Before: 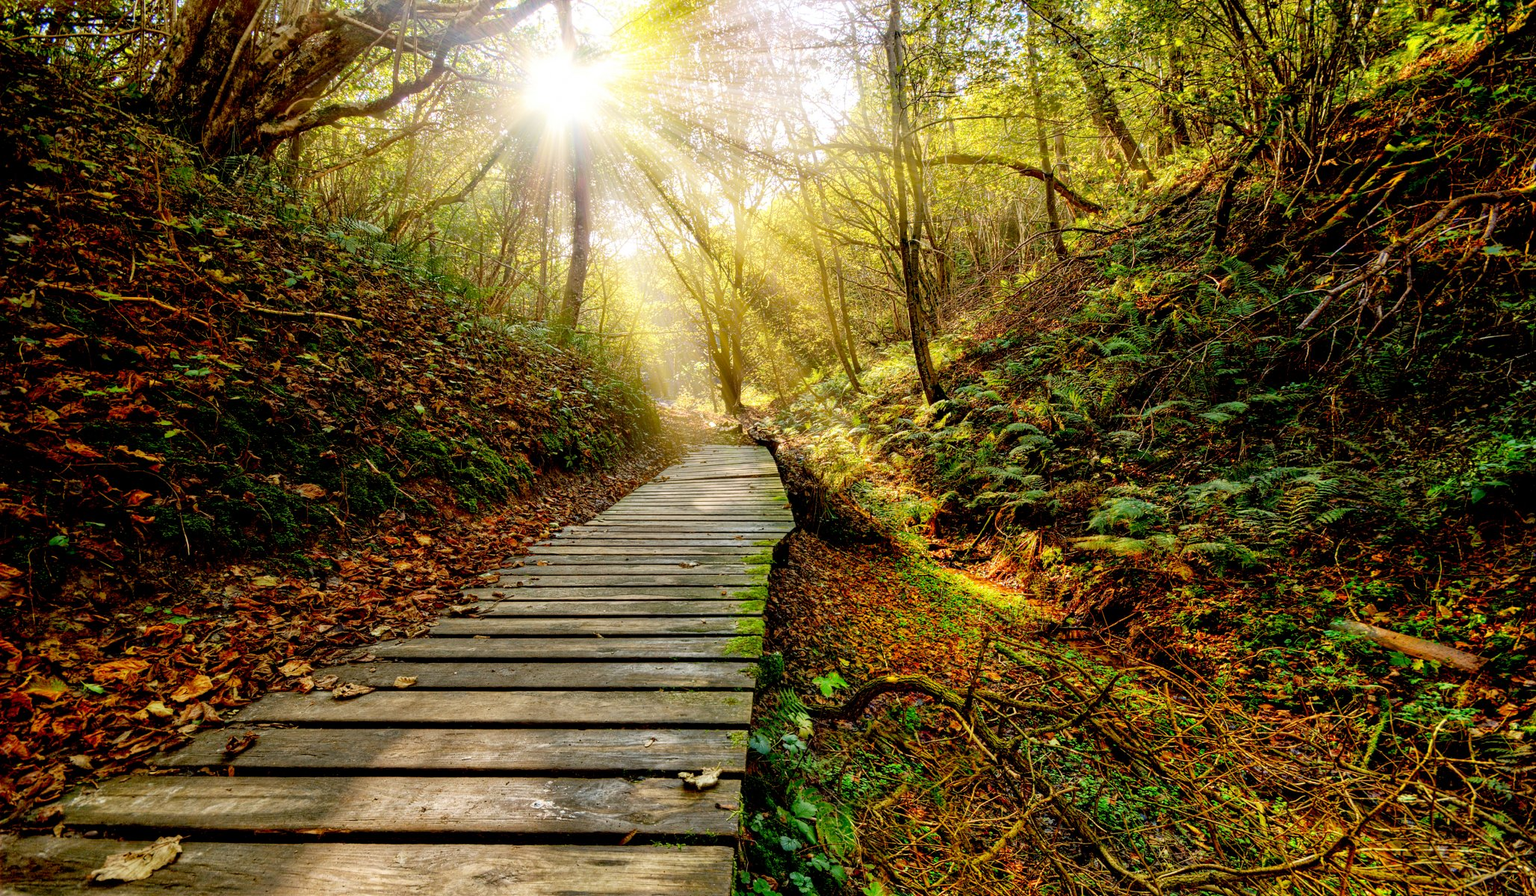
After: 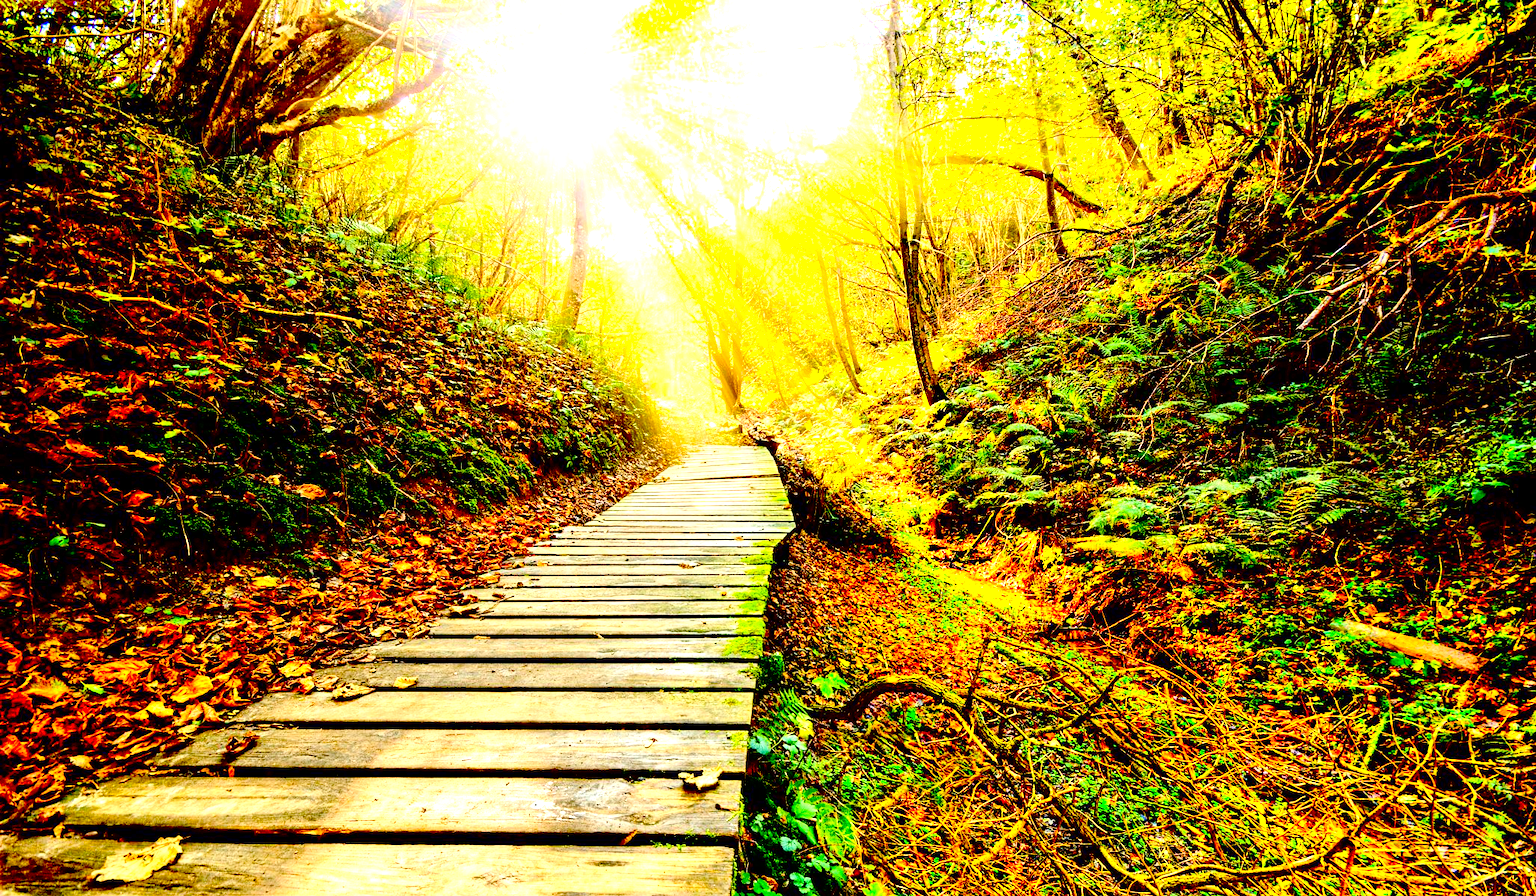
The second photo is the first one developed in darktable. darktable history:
exposure: black level correction 0.016, exposure 1.774 EV, compensate highlight preservation false
contrast brightness saturation: contrast 0.2, brightness 0.16, saturation 0.22
